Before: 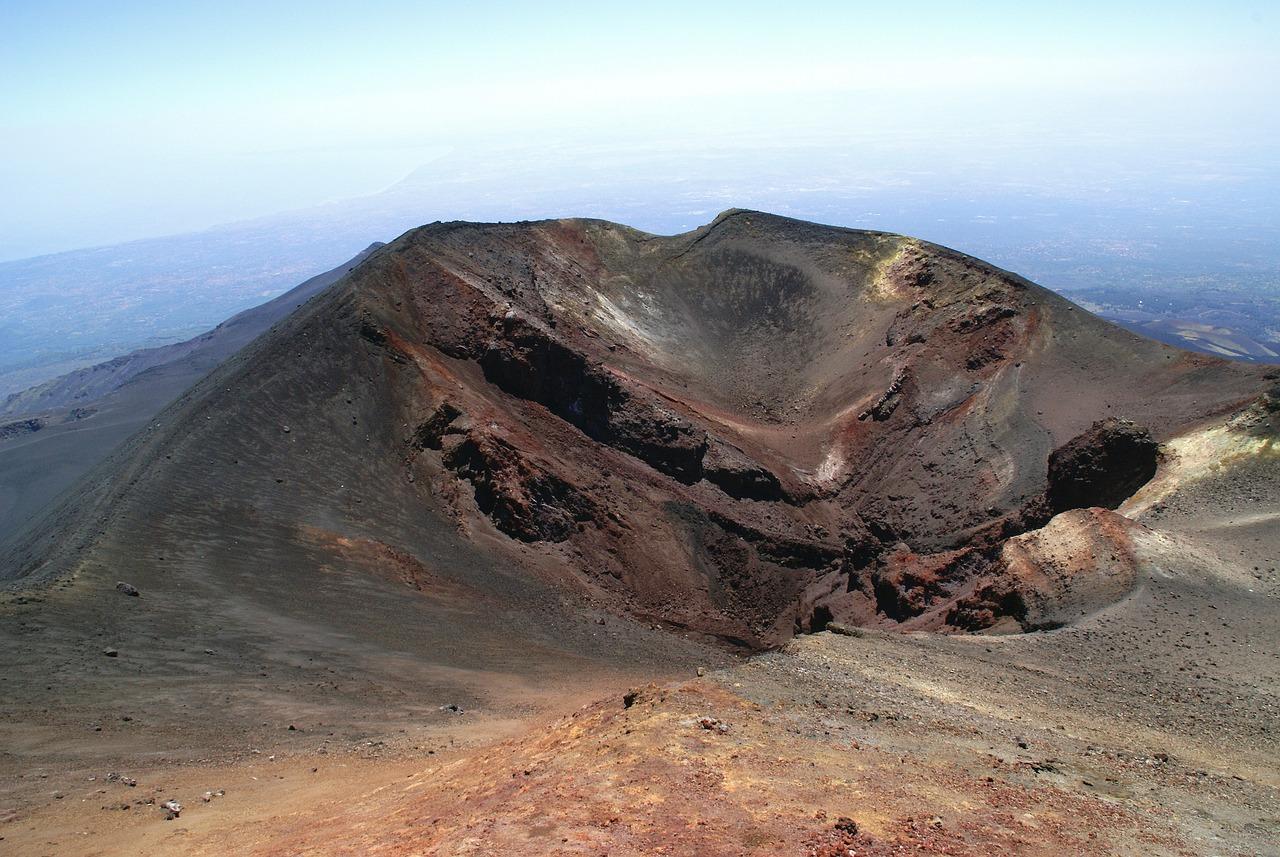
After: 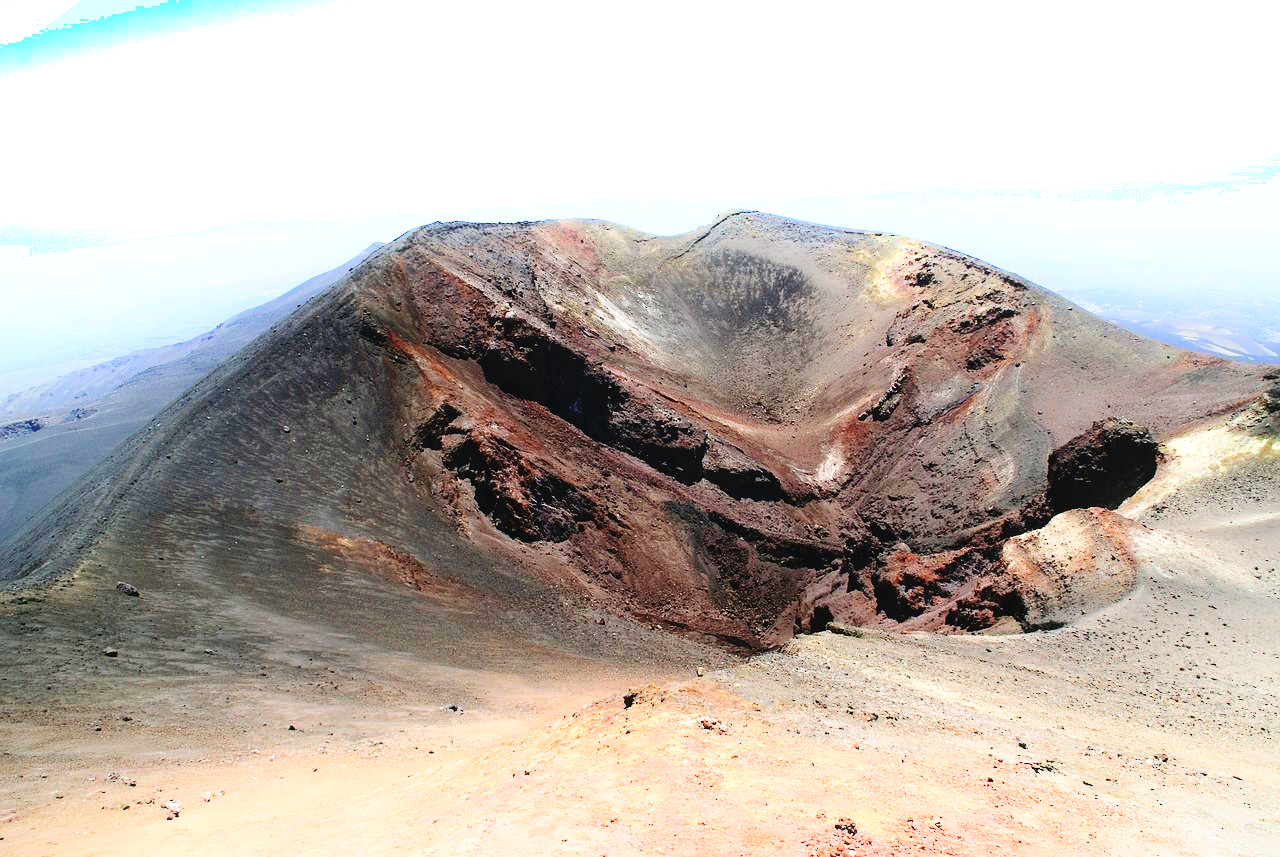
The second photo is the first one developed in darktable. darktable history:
shadows and highlights: shadows -21.3, highlights 100, soften with gaussian
base curve: curves: ch0 [(0, 0) (0.036, 0.025) (0.121, 0.166) (0.206, 0.329) (0.605, 0.79) (1, 1)], preserve colors none
exposure: exposure 0.648 EV, compensate highlight preservation false
